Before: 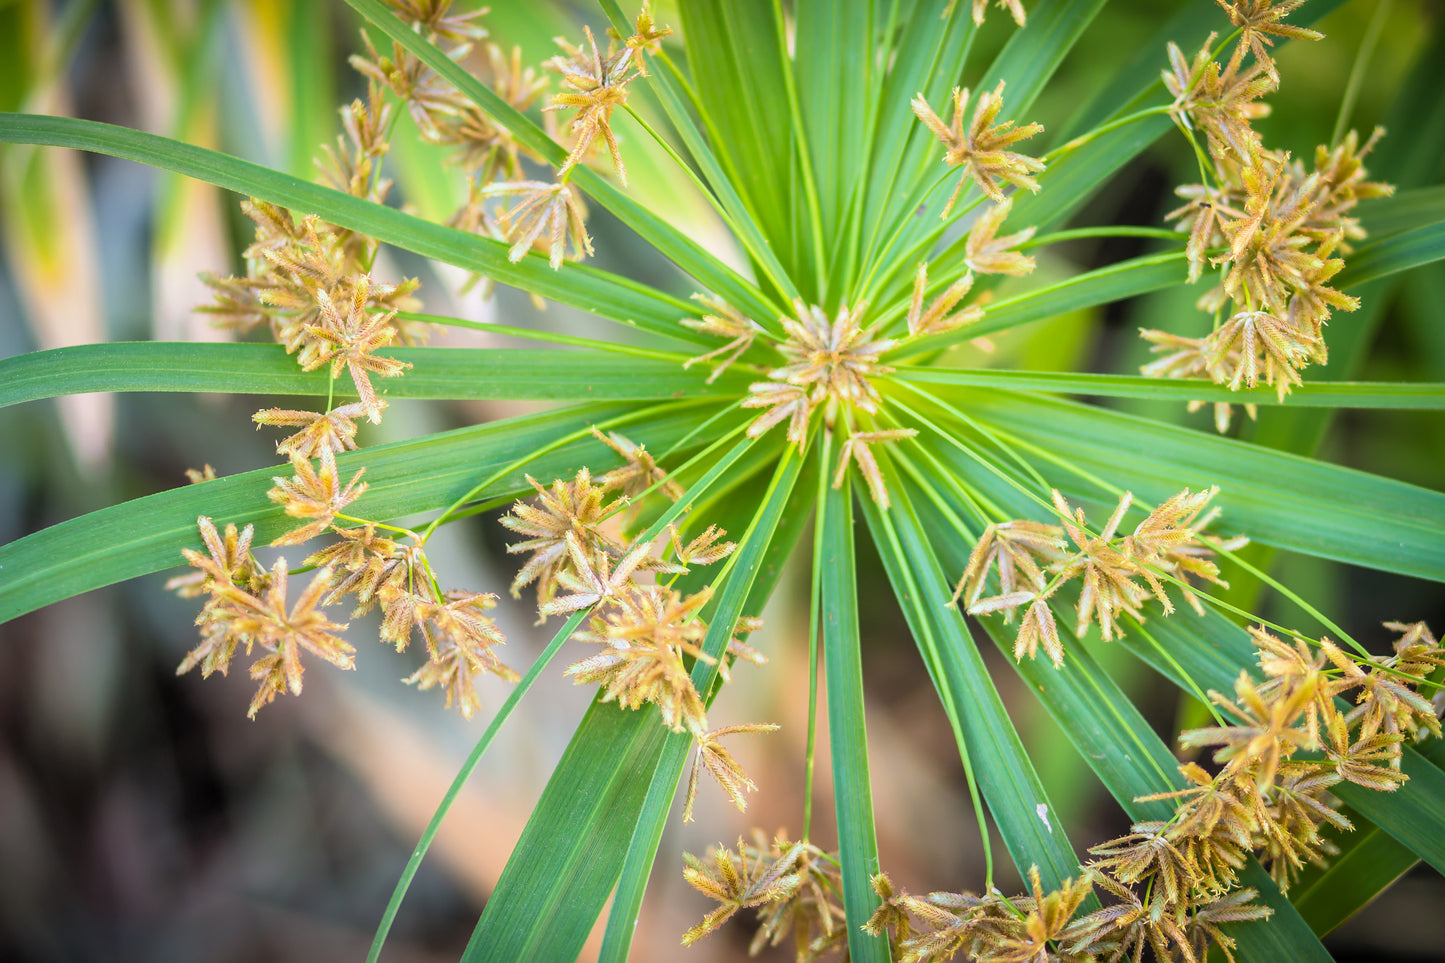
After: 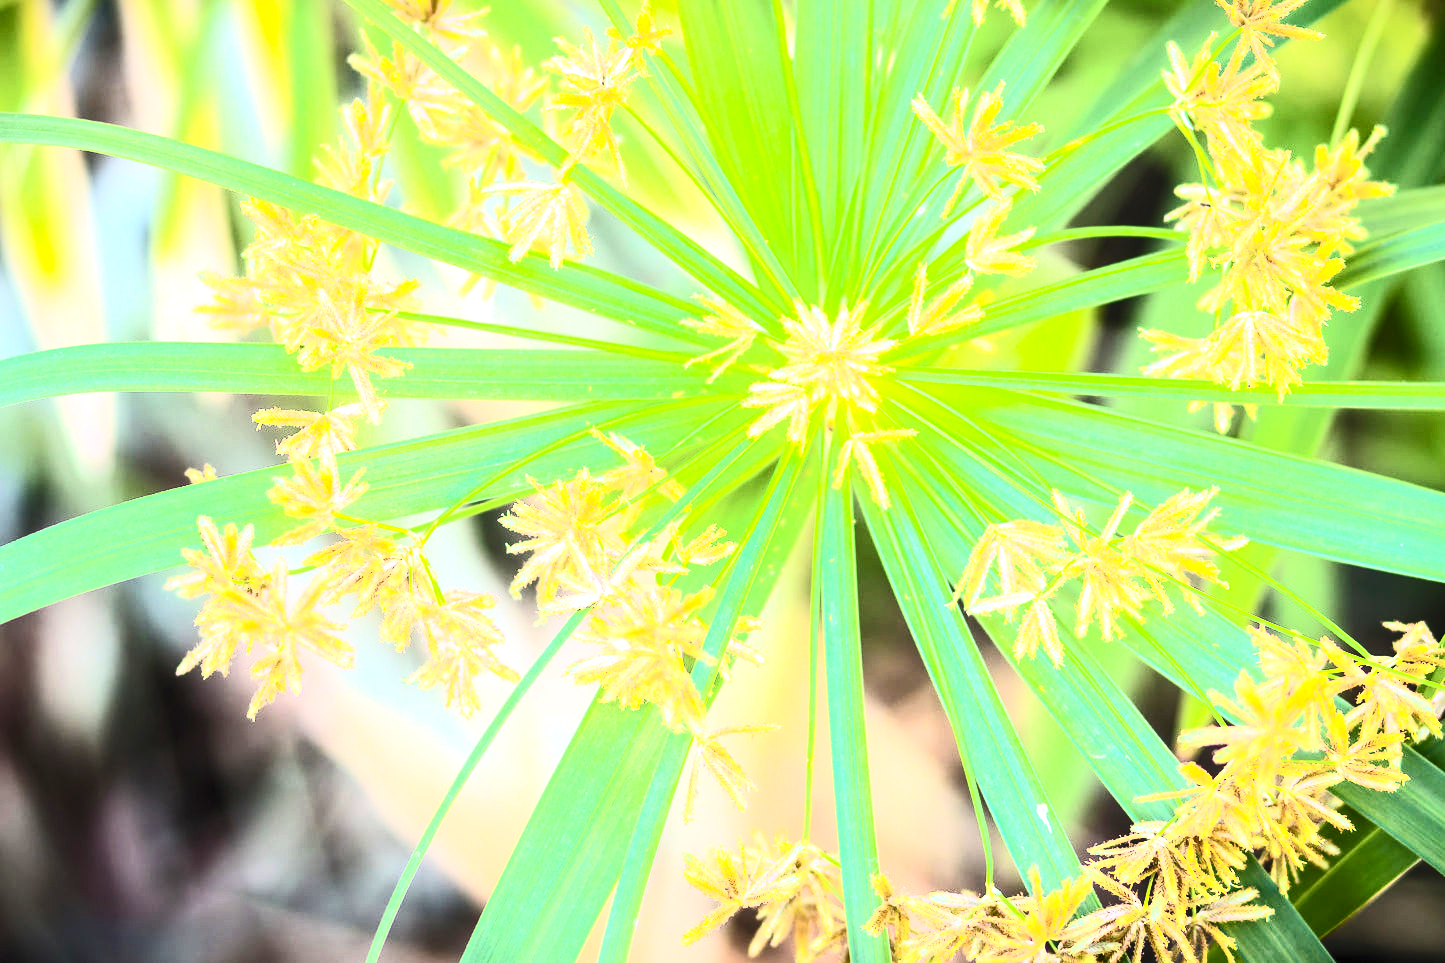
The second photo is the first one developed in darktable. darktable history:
exposure: black level correction 0, exposure 1.096 EV, compensate exposure bias true, compensate highlight preservation false
contrast brightness saturation: contrast 0.634, brightness 0.357, saturation 0.147
